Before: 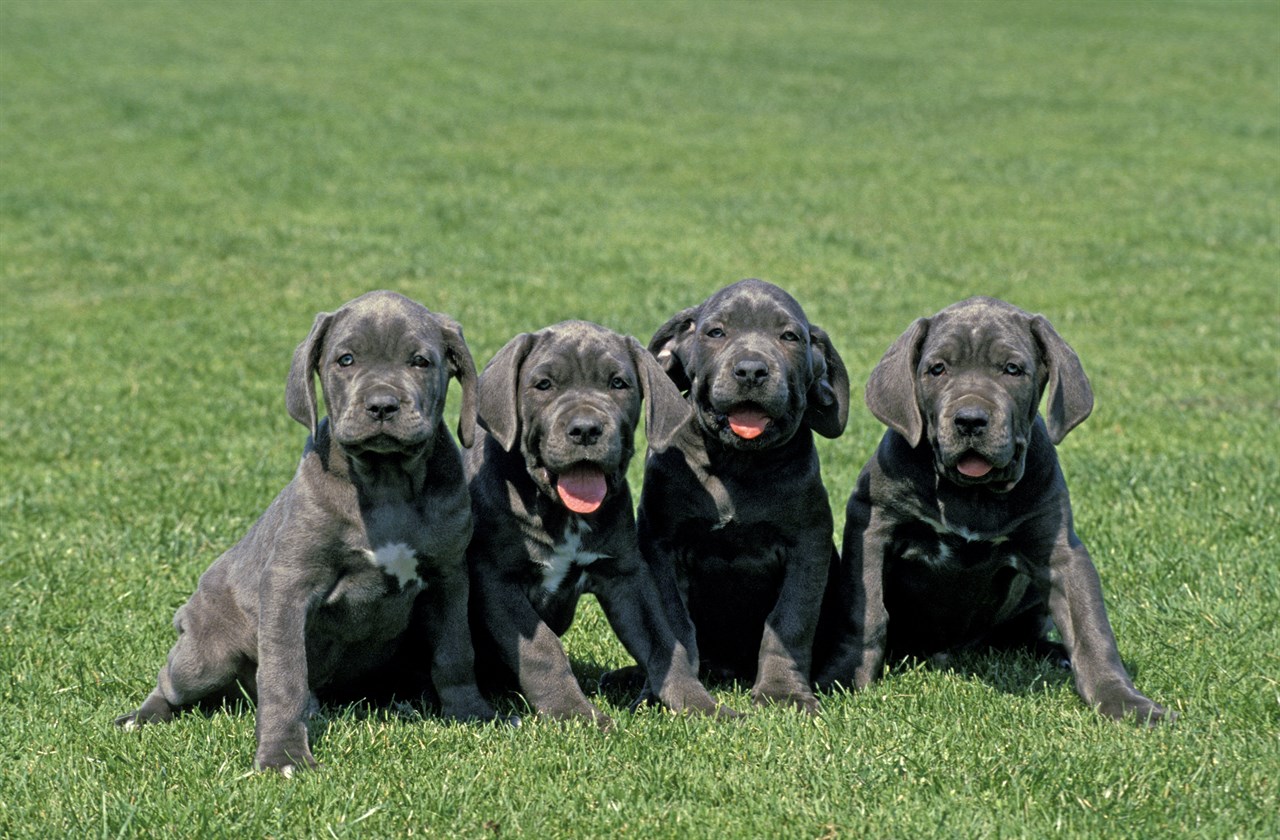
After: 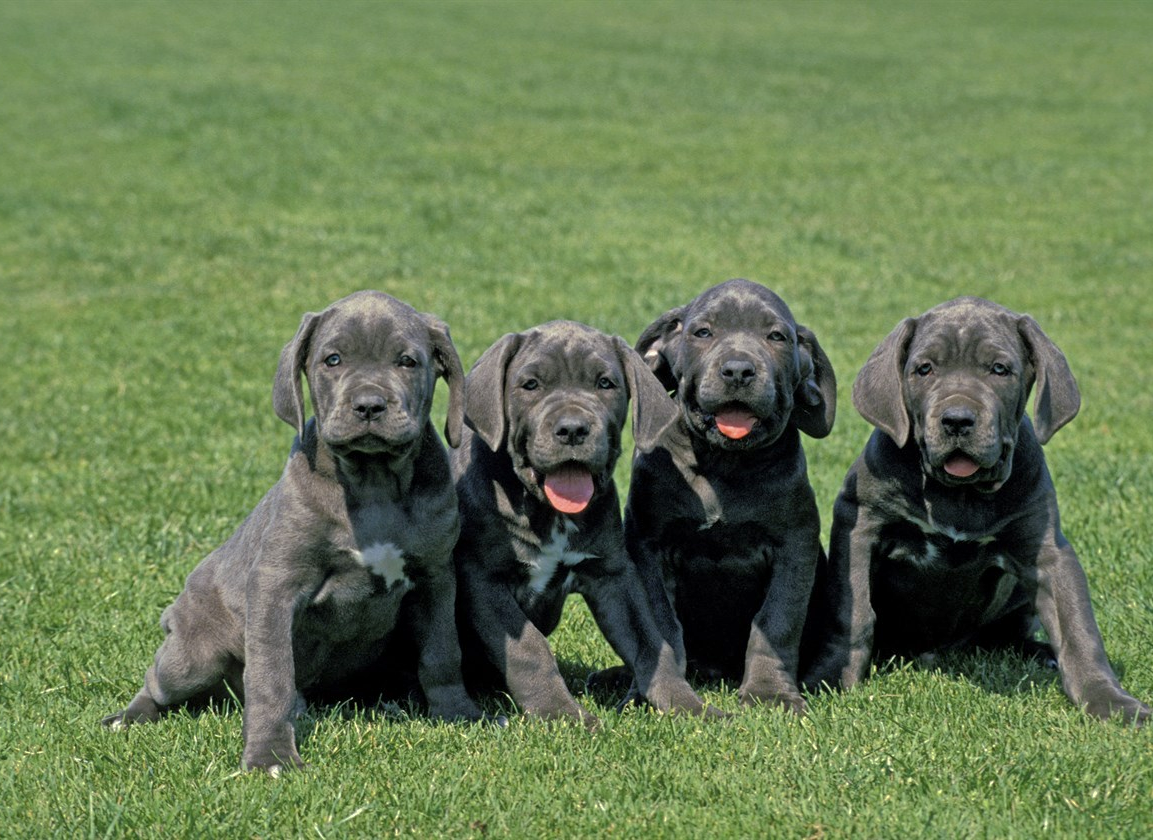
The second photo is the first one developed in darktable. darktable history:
shadows and highlights: shadows 40, highlights -60
crop and rotate: left 1.088%, right 8.807%
